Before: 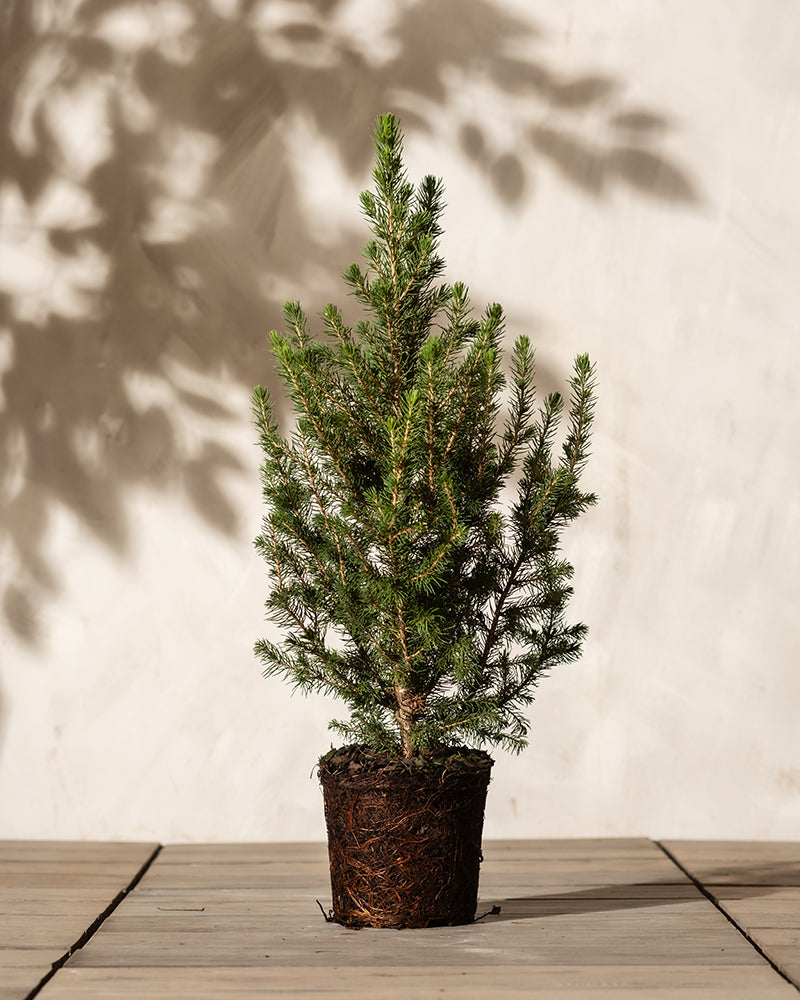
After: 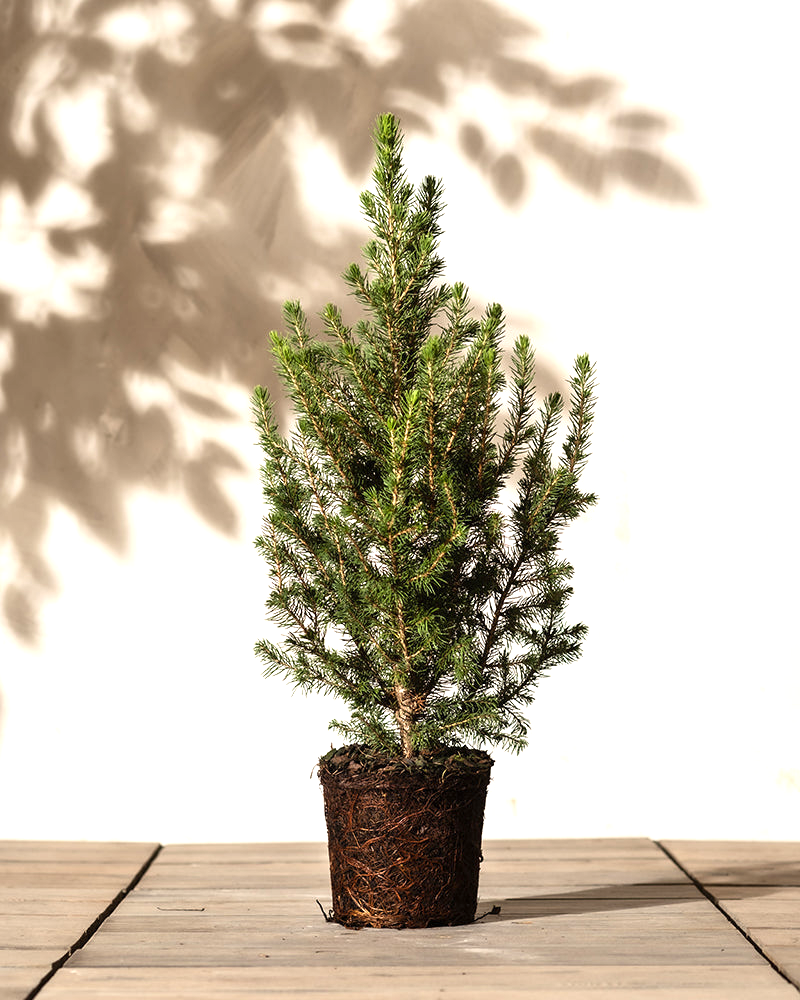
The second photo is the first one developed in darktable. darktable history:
tone equalizer: -8 EV -0.787 EV, -7 EV -0.717 EV, -6 EV -0.606 EV, -5 EV -0.362 EV, -3 EV 0.393 EV, -2 EV 0.6 EV, -1 EV 0.68 EV, +0 EV 0.765 EV, smoothing diameter 24.8%, edges refinement/feathering 9.84, preserve details guided filter
